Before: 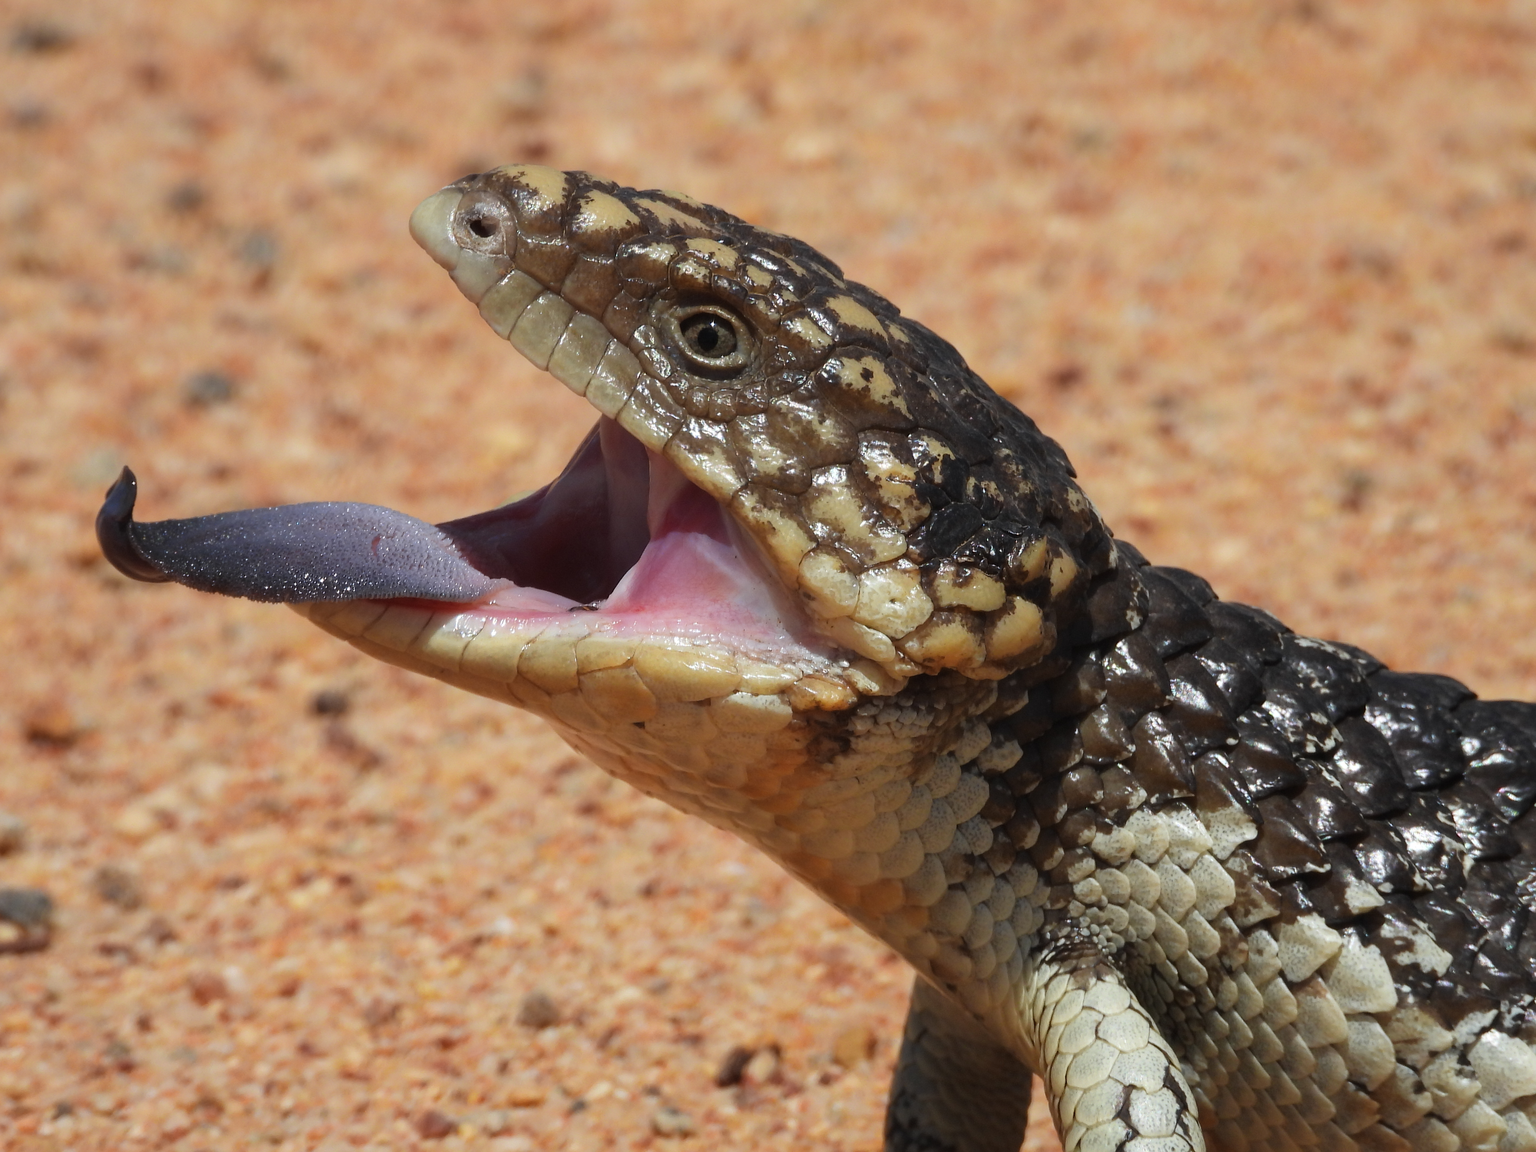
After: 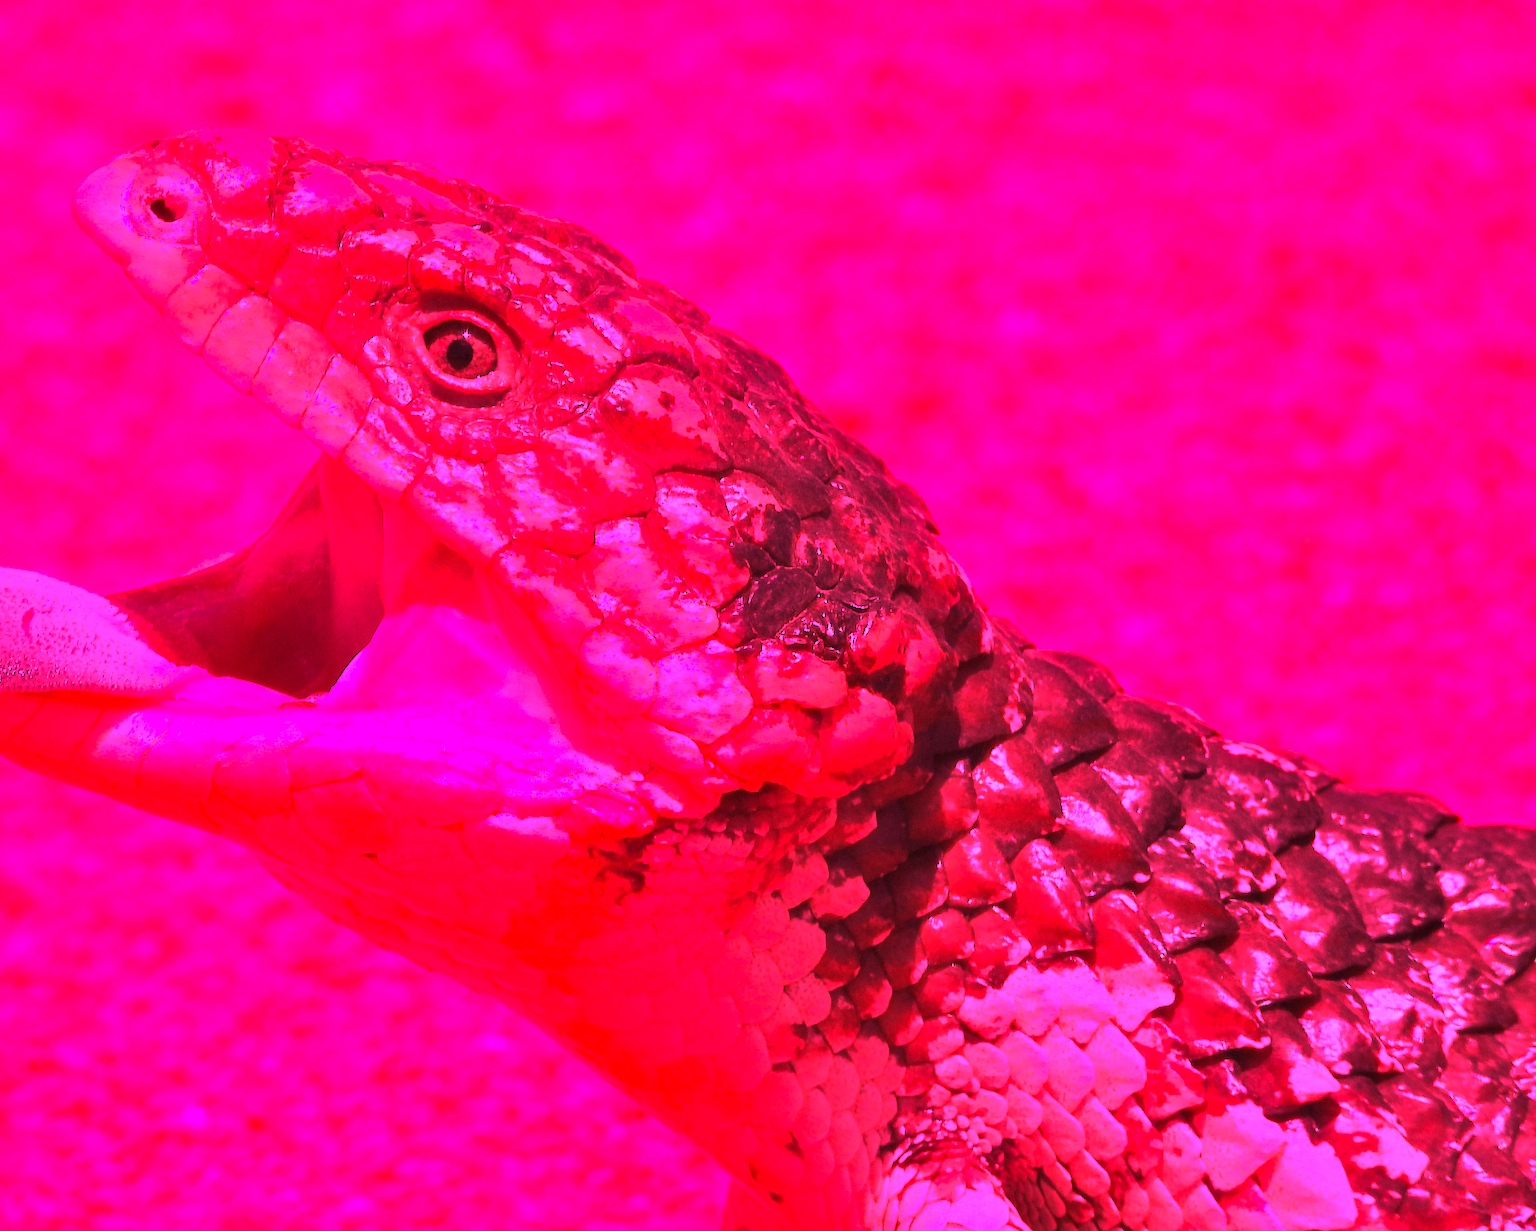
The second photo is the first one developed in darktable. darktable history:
white balance: red 4.26, blue 1.802
exposure: compensate exposure bias true, compensate highlight preservation false
shadows and highlights: radius 121.13, shadows 21.4, white point adjustment -9.72, highlights -14.39, soften with gaussian
crop: left 23.095%, top 5.827%, bottom 11.854%
